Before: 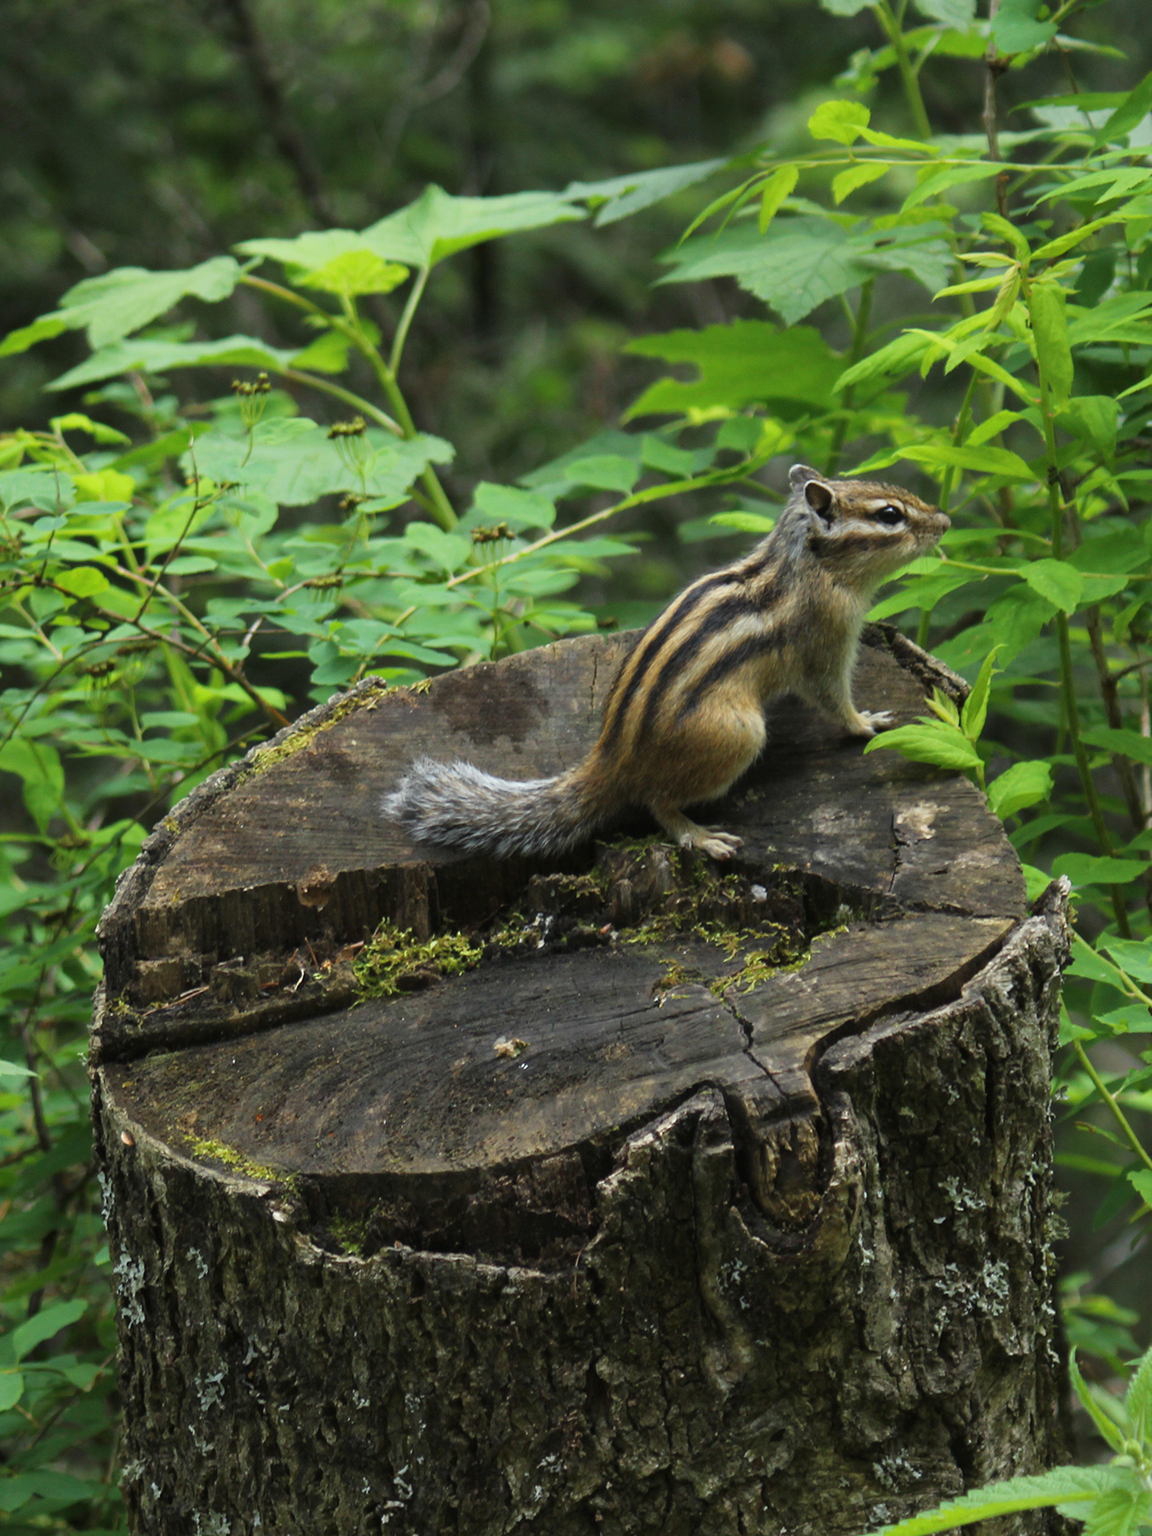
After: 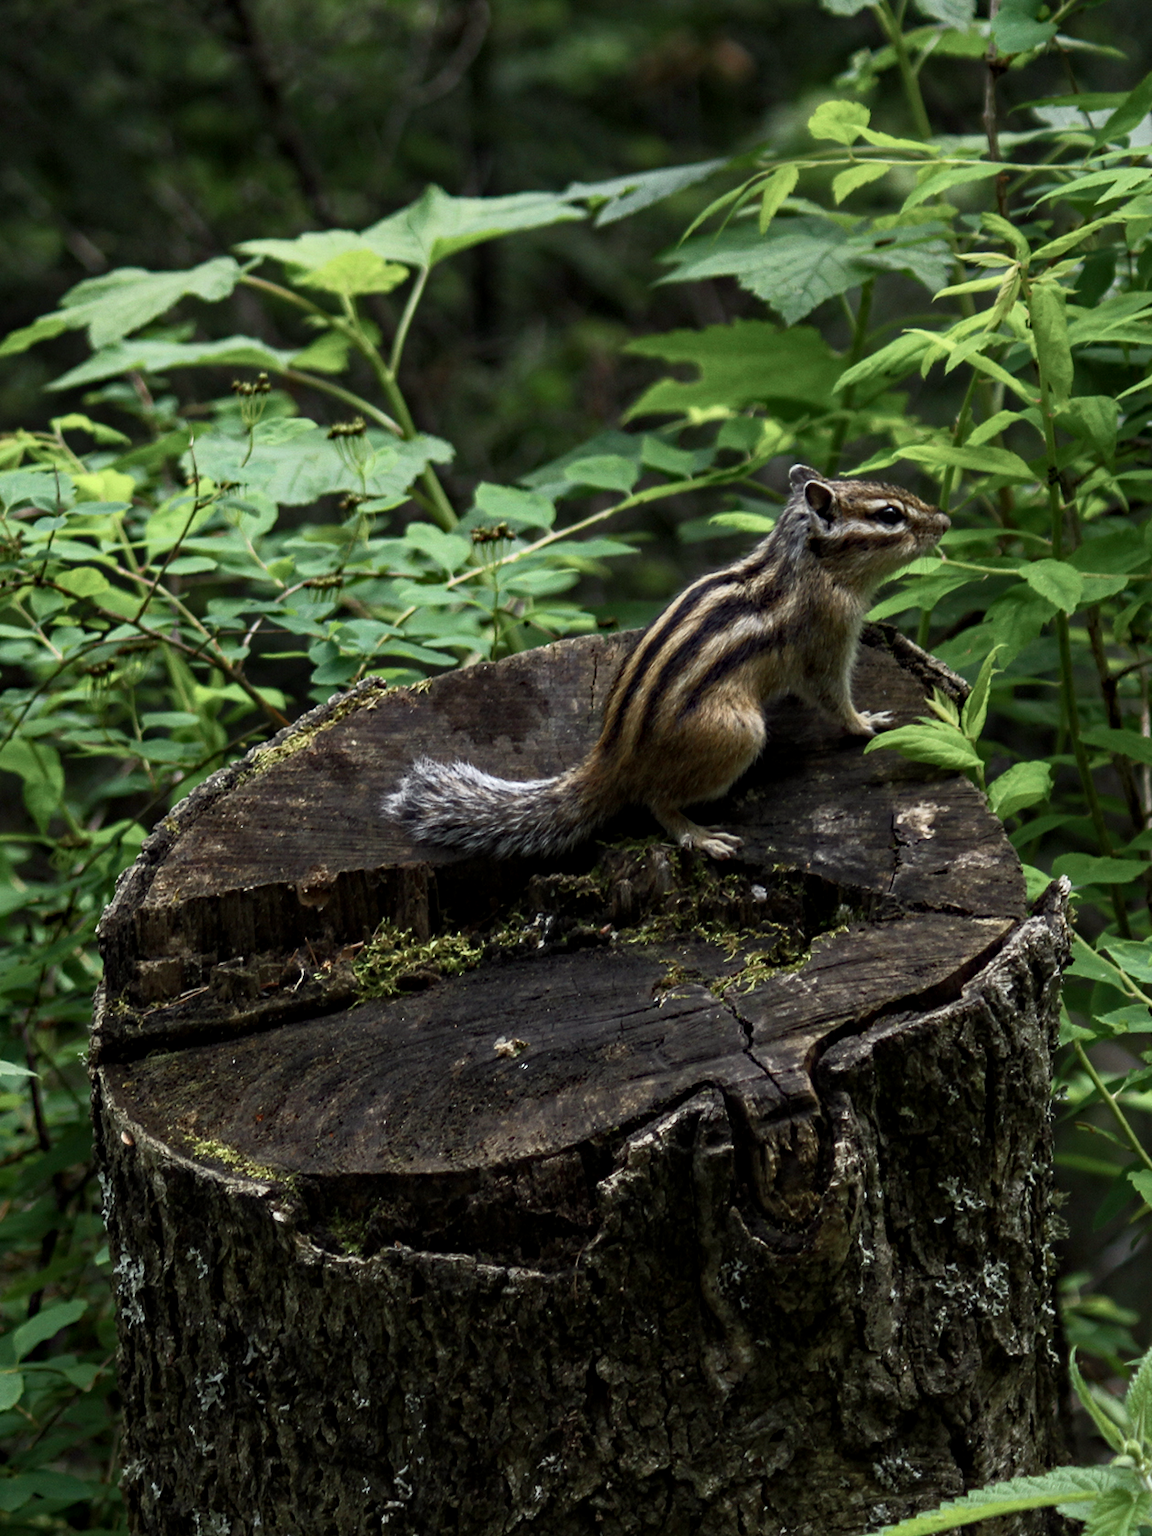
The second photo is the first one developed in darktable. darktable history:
bloom: size 15%, threshold 97%, strength 7%
haze removal: strength 0.29, distance 0.25, compatibility mode true, adaptive false
color balance rgb: perceptual saturation grading › highlights -31.88%, perceptual saturation grading › mid-tones 5.8%, perceptual saturation grading › shadows 18.12%, perceptual brilliance grading › highlights 3.62%, perceptual brilliance grading › mid-tones -18.12%, perceptual brilliance grading › shadows -41.3%
local contrast: on, module defaults
